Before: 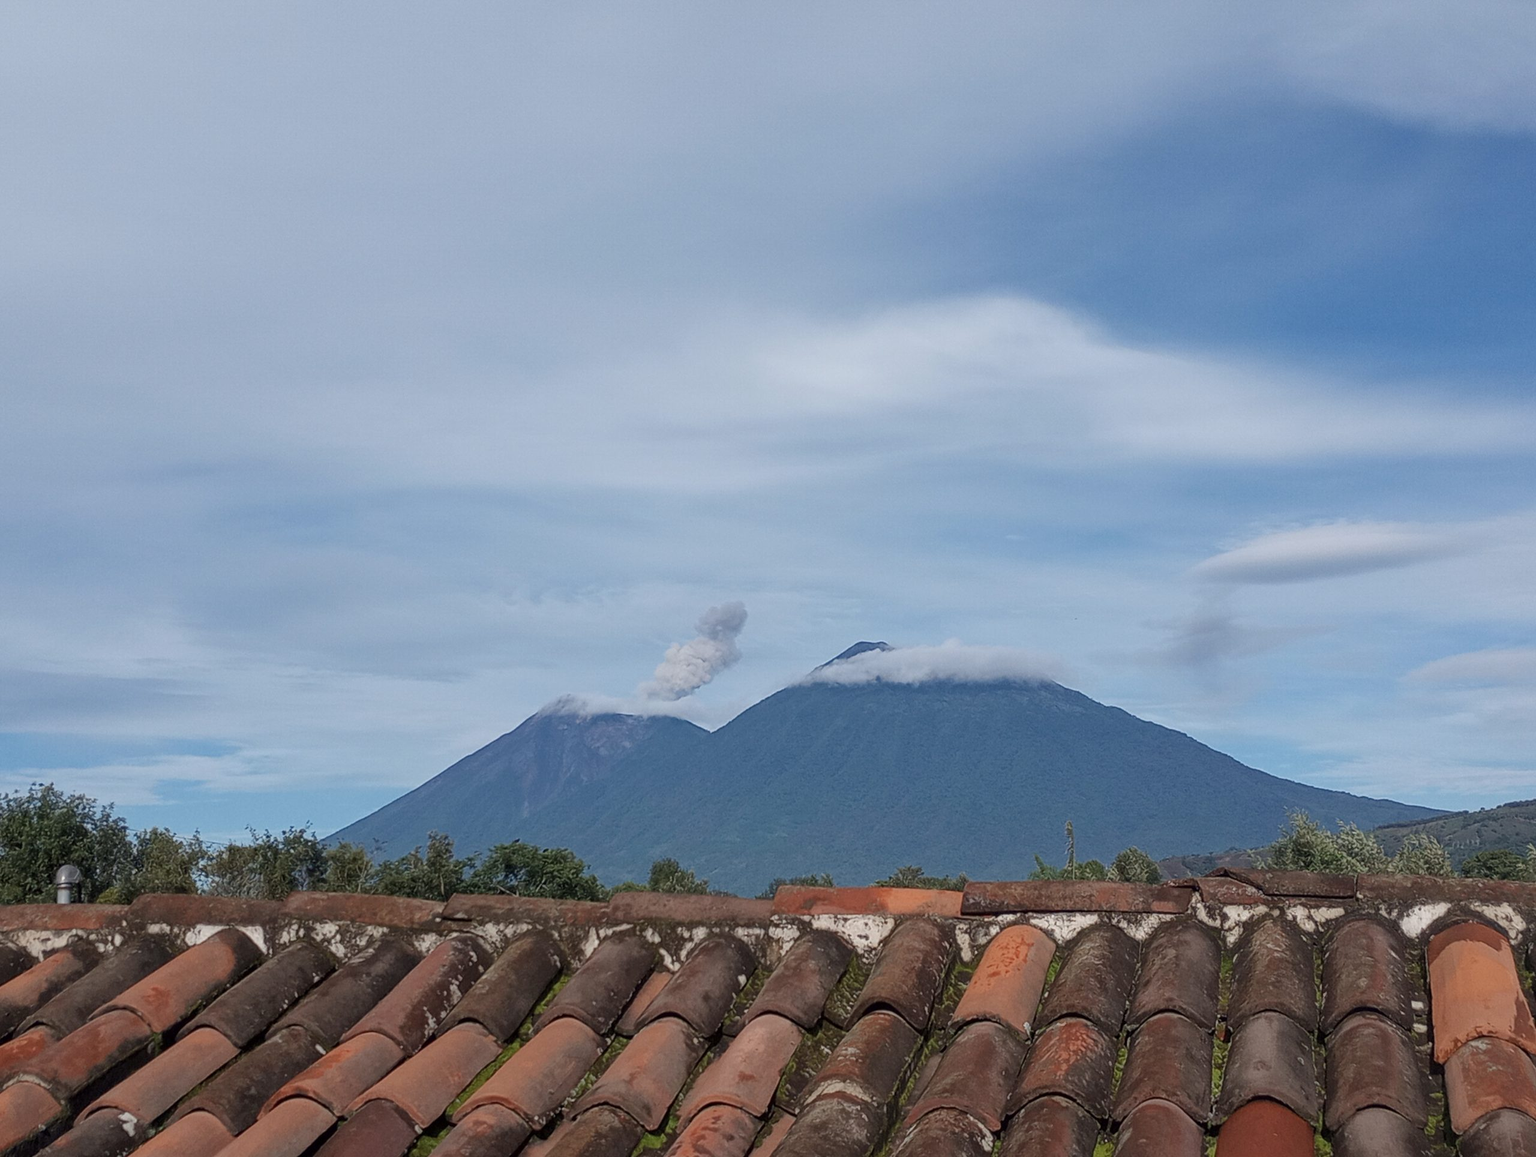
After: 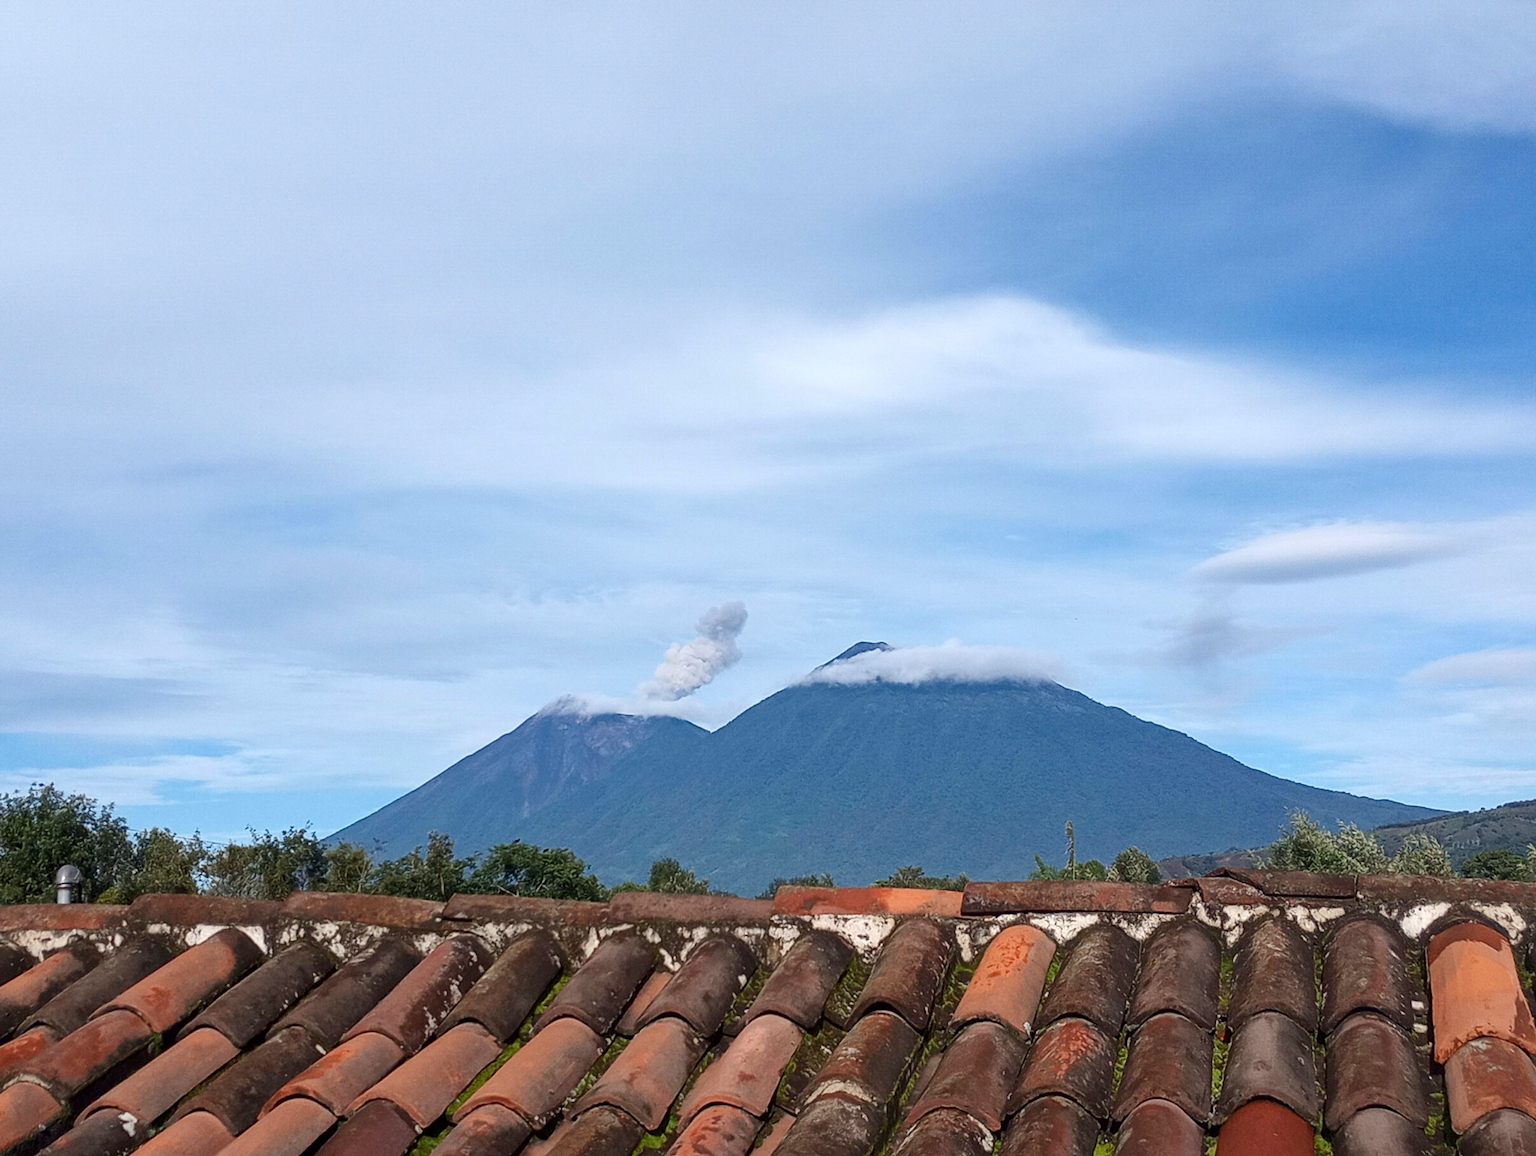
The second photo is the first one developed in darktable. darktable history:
contrast brightness saturation: contrast 0.13, brightness -0.05, saturation 0.16
exposure: black level correction 0.001, exposure 0.5 EV, compensate exposure bias true, compensate highlight preservation false
